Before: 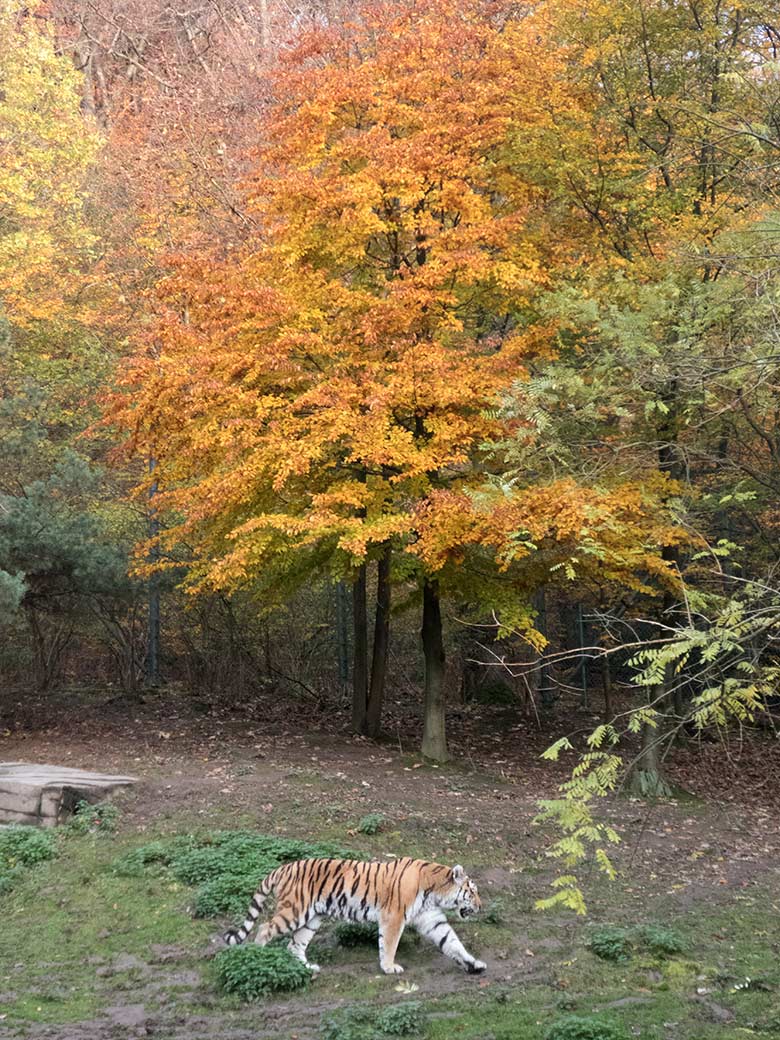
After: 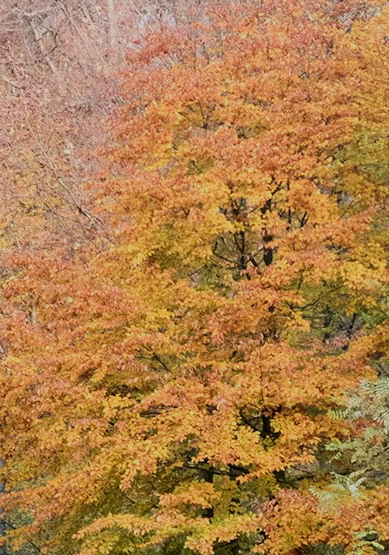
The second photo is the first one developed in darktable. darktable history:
crop: left 19.732%, right 30.345%, bottom 46.576%
filmic rgb: black relative exposure -16 EV, white relative exposure 6.17 EV, threshold 5.97 EV, hardness 5.22, enable highlight reconstruction true
